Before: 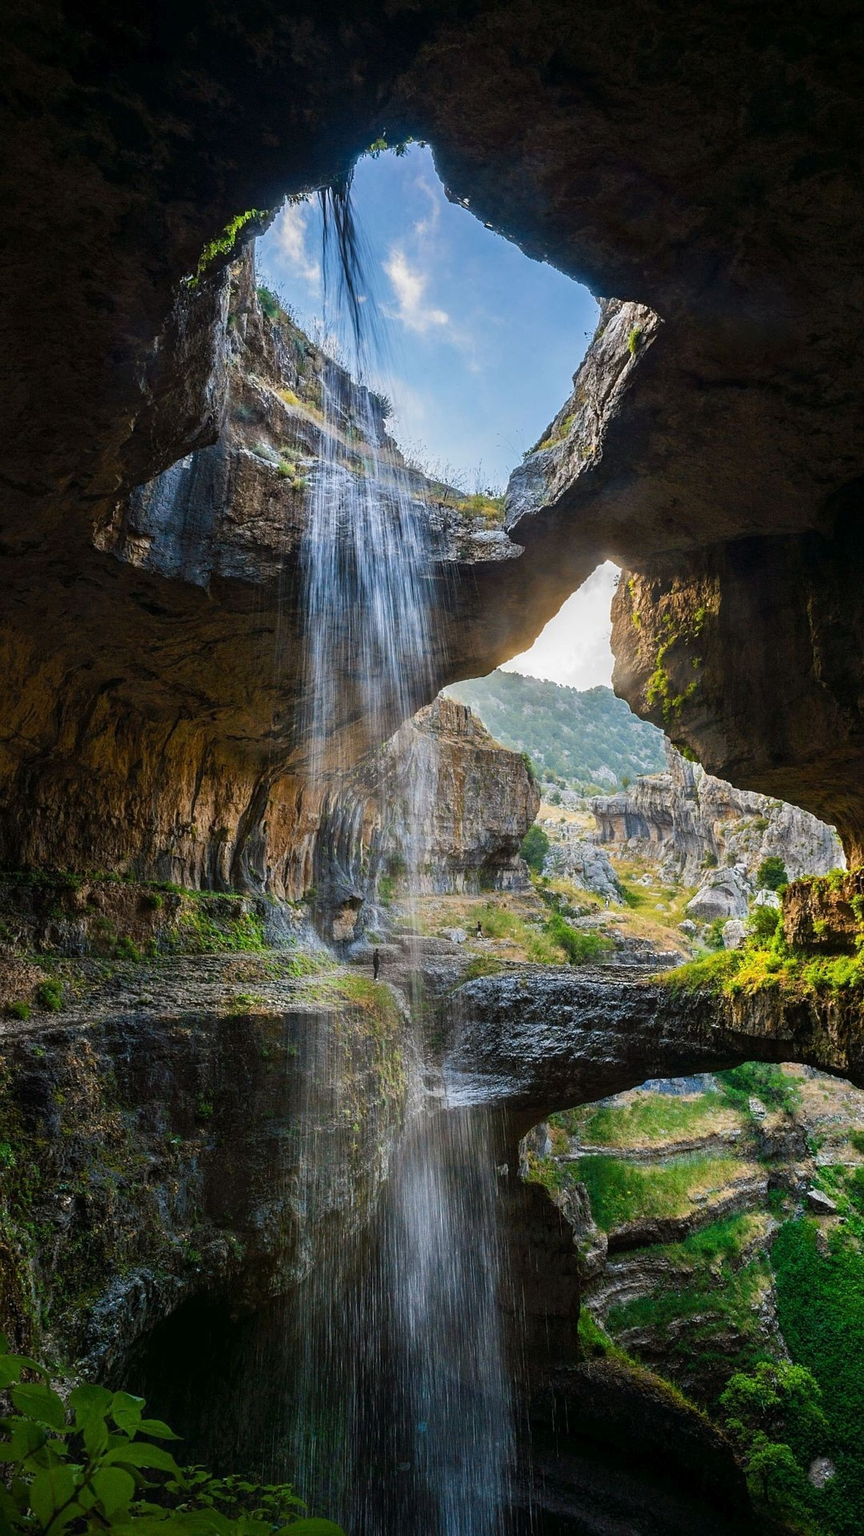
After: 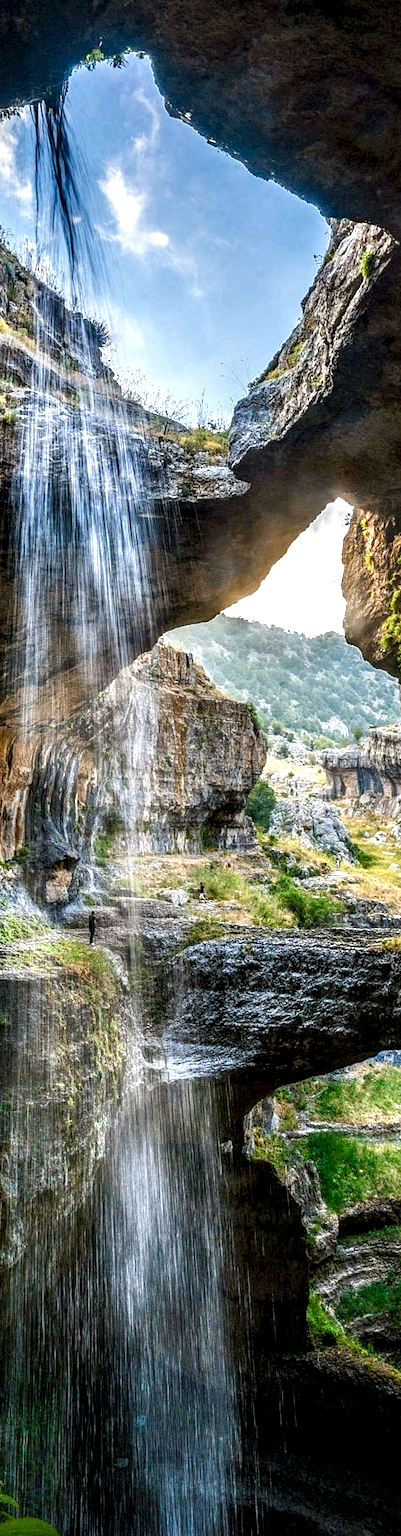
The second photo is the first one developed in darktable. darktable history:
color balance rgb: shadows lift › chroma 0.947%, shadows lift › hue 114.62°, perceptual saturation grading › global saturation 0.501%, perceptual saturation grading › highlights -14.845%, perceptual saturation grading › shadows 25.793%
exposure: exposure 0.449 EV, compensate highlight preservation false
local contrast: highlights 21%, shadows 71%, detail 170%
crop: left 33.593%, top 6.079%, right 22.725%
tone equalizer: edges refinement/feathering 500, mask exposure compensation -1.57 EV, preserve details no
